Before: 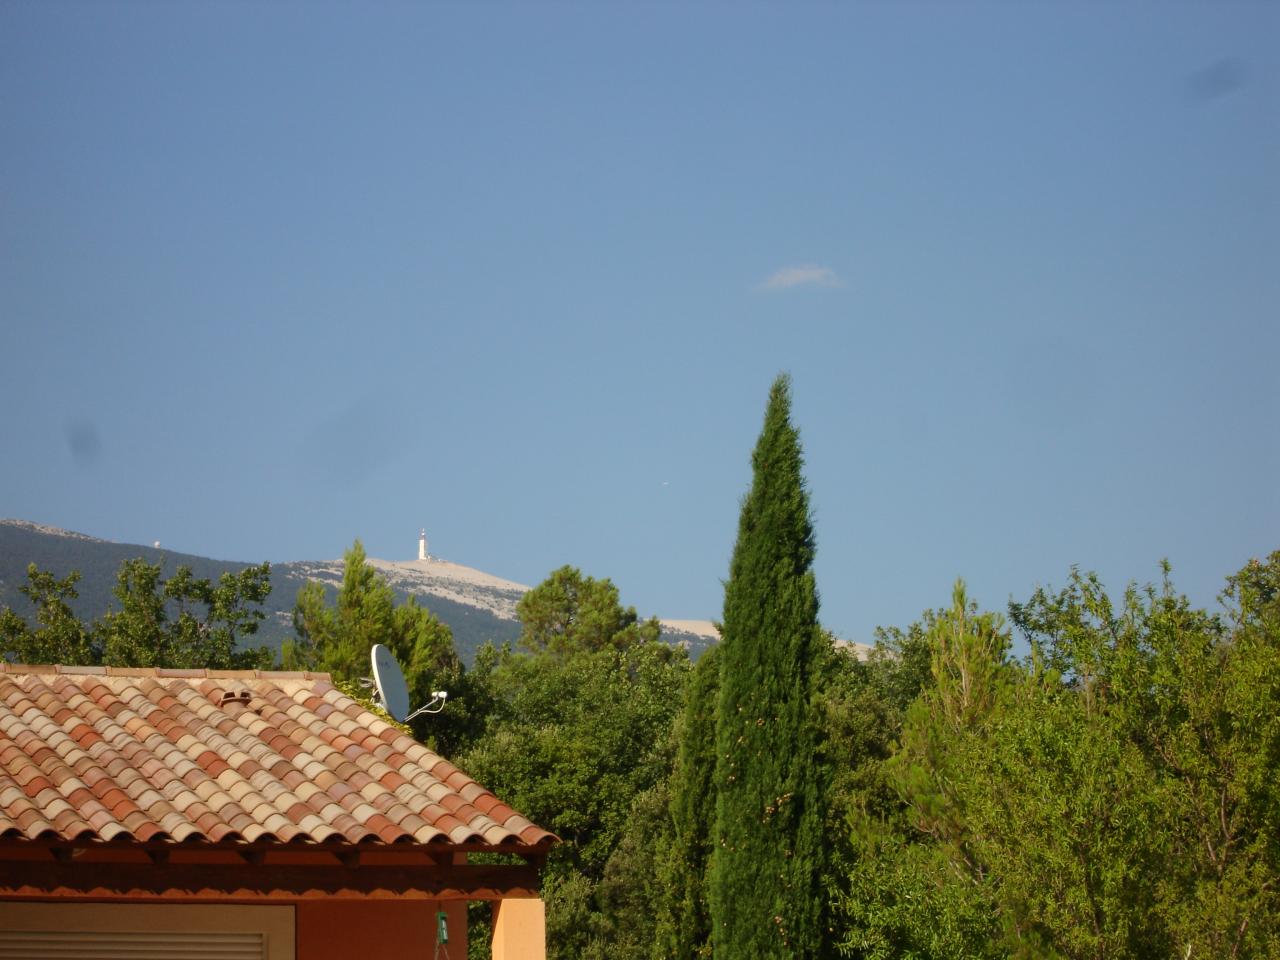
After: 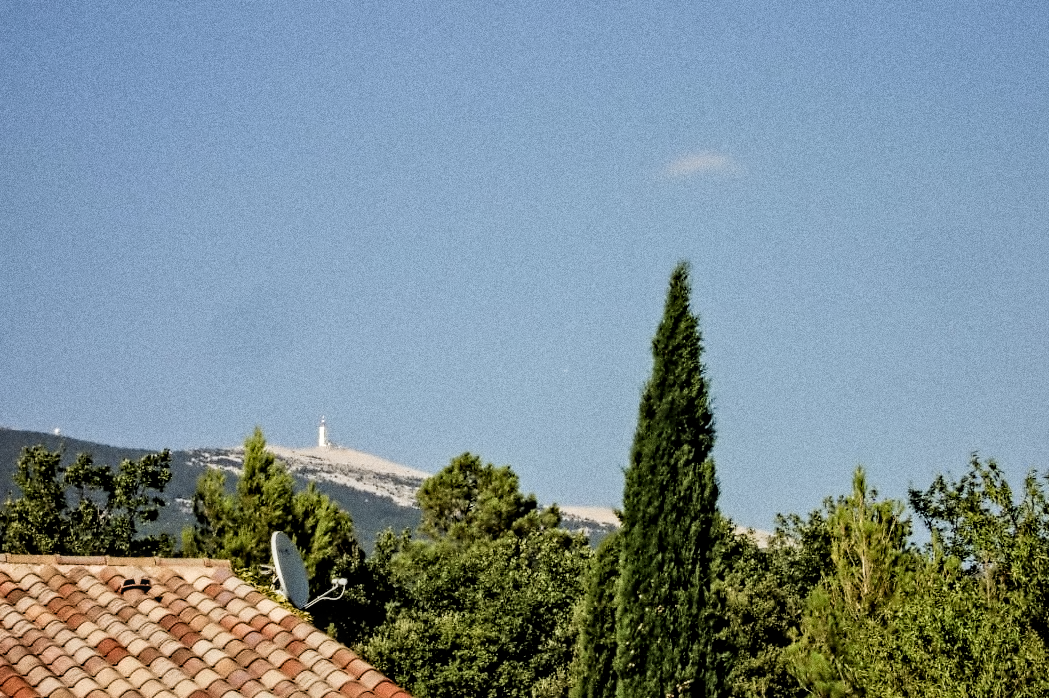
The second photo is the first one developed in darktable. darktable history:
local contrast: on, module defaults
grain: coarseness 0.09 ISO, strength 40%
crop: left 7.856%, top 11.836%, right 10.12%, bottom 15.387%
haze removal: strength 0.1, compatibility mode true, adaptive false
contrast equalizer: octaves 7, y [[0.5, 0.542, 0.583, 0.625, 0.667, 0.708], [0.5 ×6], [0.5 ×6], [0, 0.033, 0.067, 0.1, 0.133, 0.167], [0, 0.05, 0.1, 0.15, 0.2, 0.25]]
exposure: exposure 0.2 EV, compensate highlight preservation false
filmic rgb: black relative exposure -5 EV, hardness 2.88, contrast 1.3, highlights saturation mix -30%
